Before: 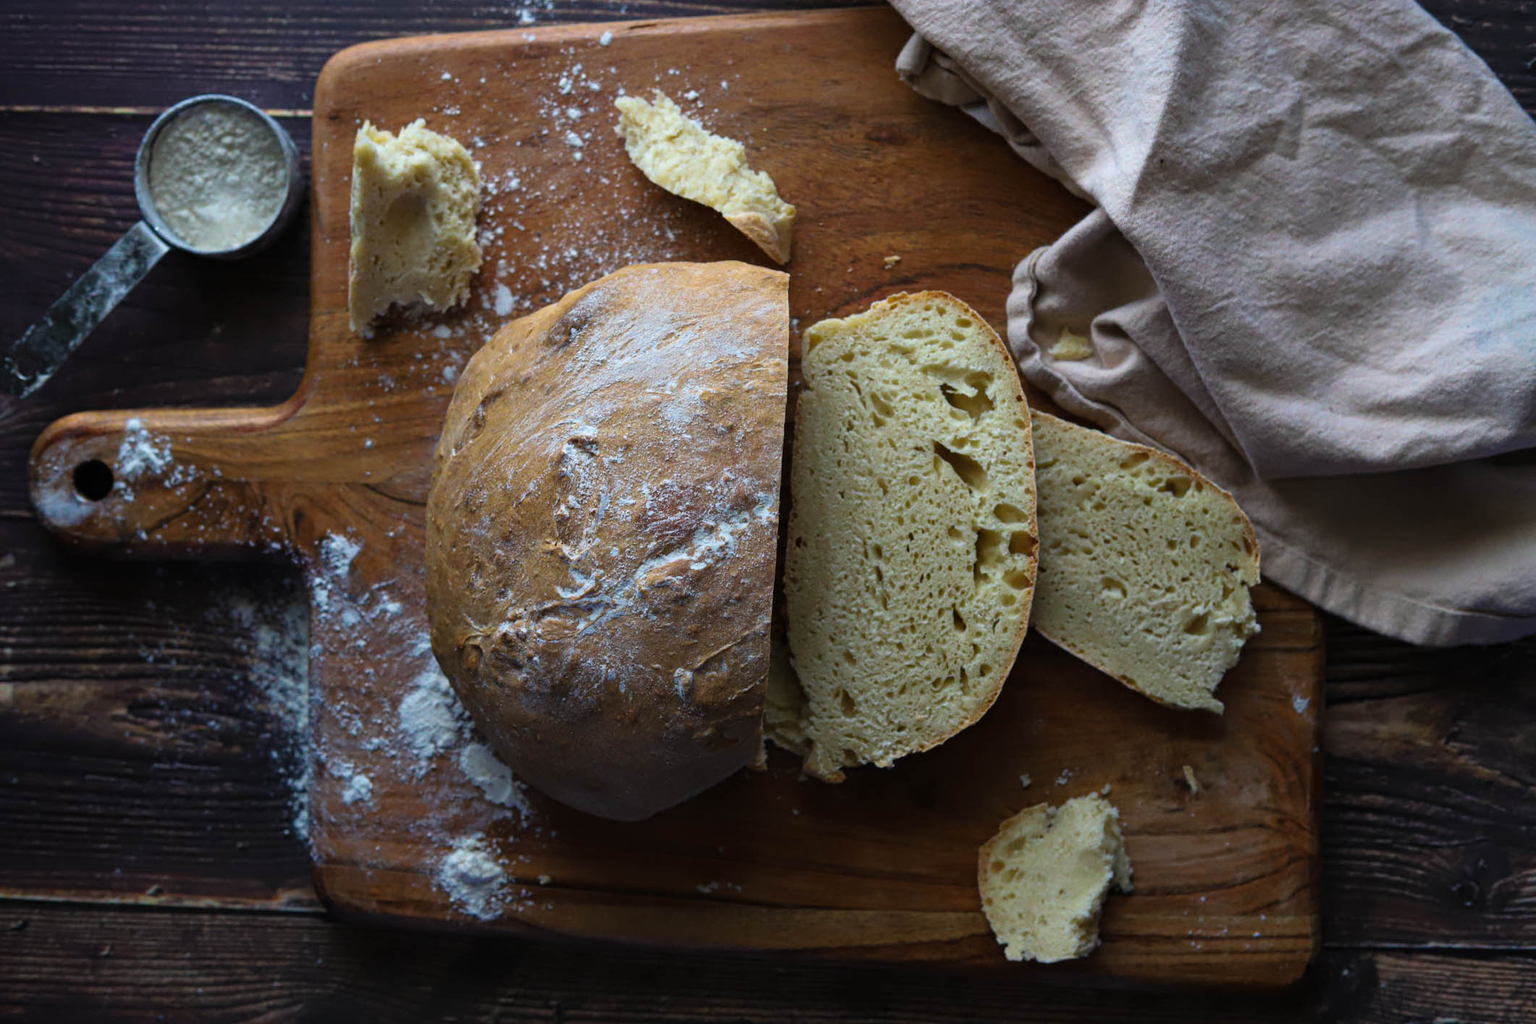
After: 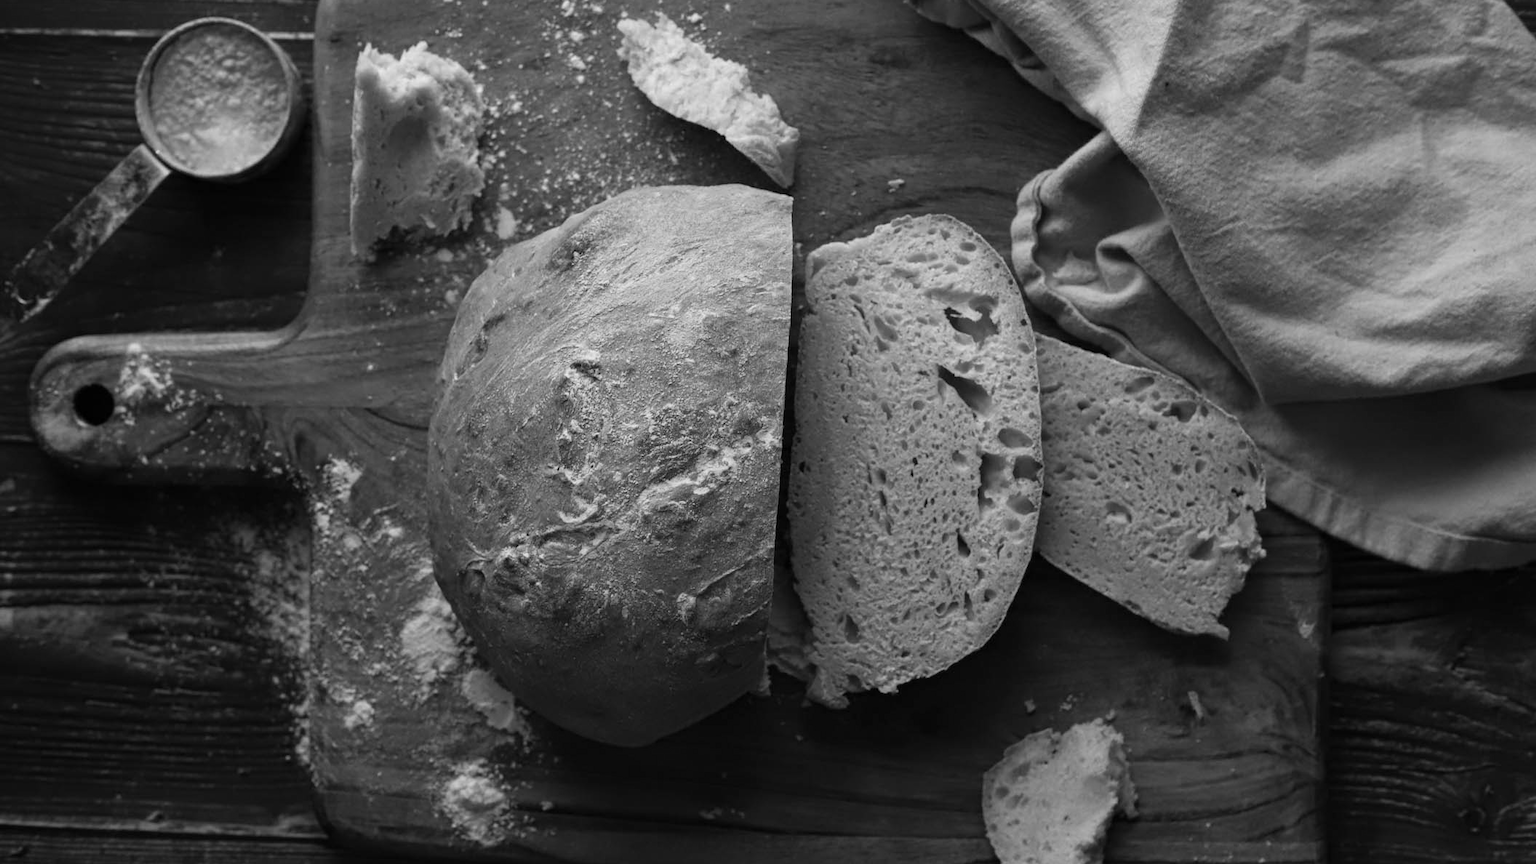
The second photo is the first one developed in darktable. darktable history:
crop: top 7.625%, bottom 8.027%
color correction: highlights a* 17.03, highlights b* 0.205, shadows a* -15.38, shadows b* -14.56, saturation 1.5
monochrome: a -35.87, b 49.73, size 1.7
